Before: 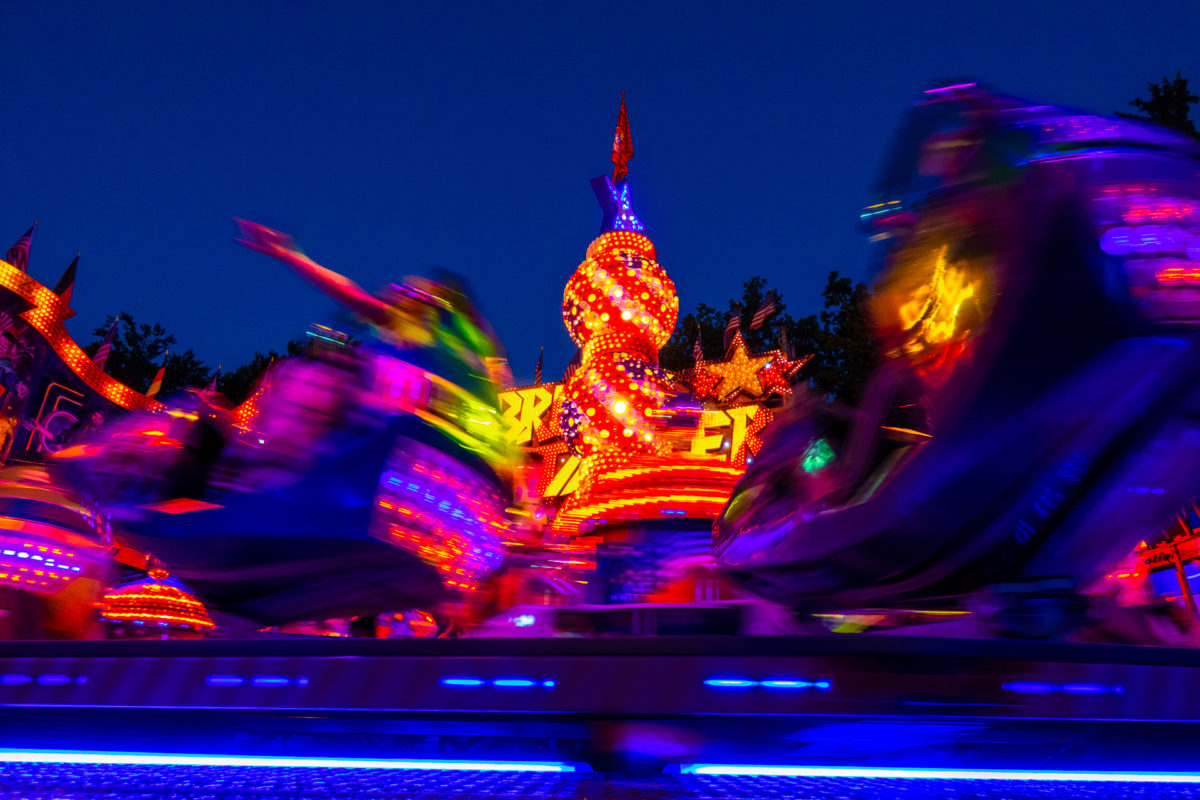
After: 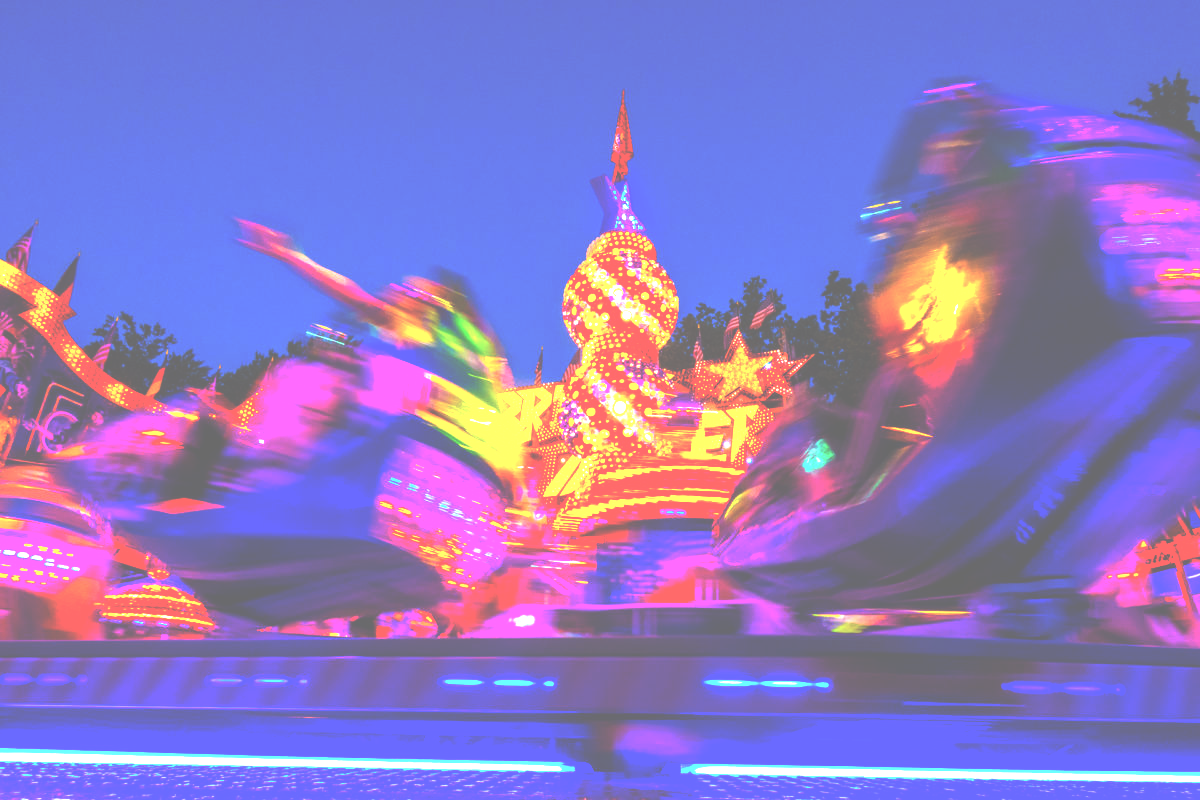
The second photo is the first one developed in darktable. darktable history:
exposure: black level correction -0.04, exposure 0.06 EV, compensate exposure bias true, compensate highlight preservation false
